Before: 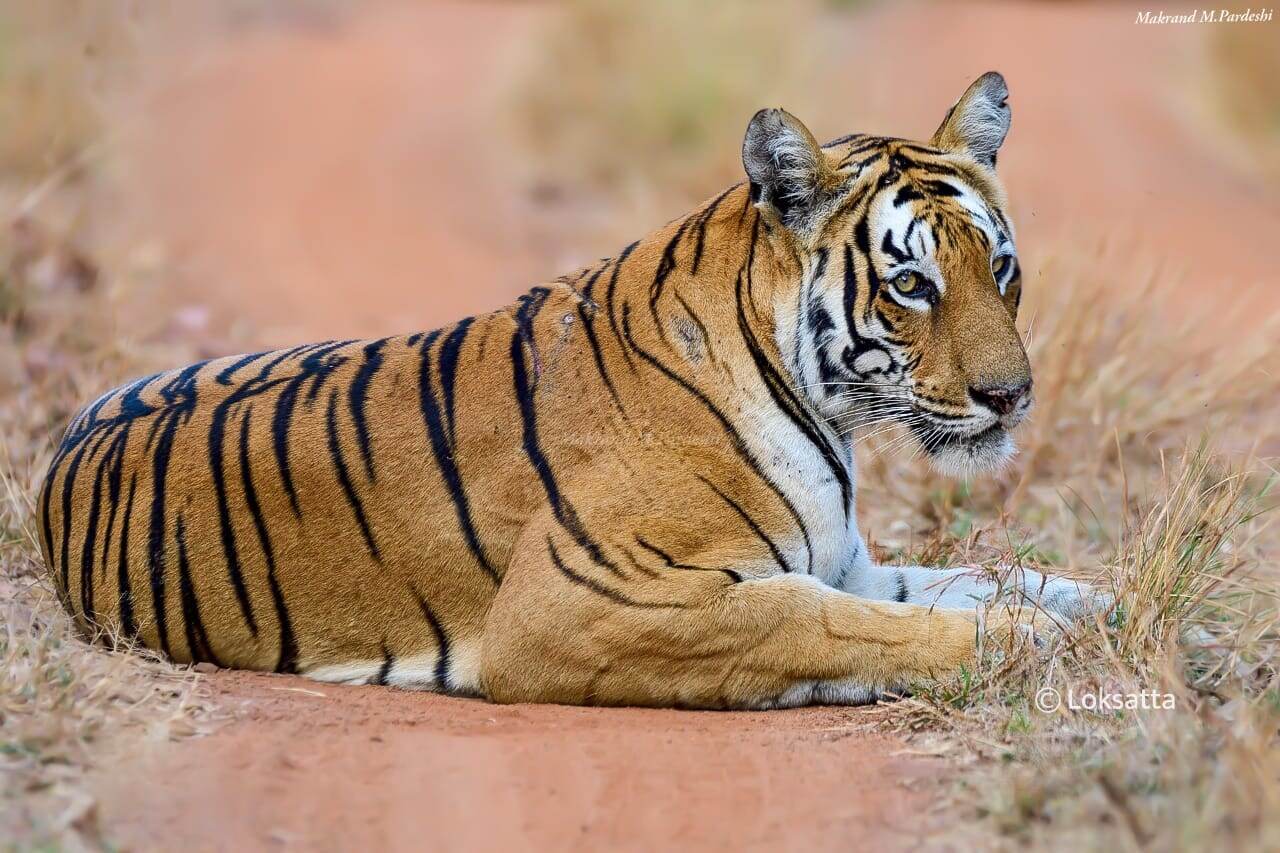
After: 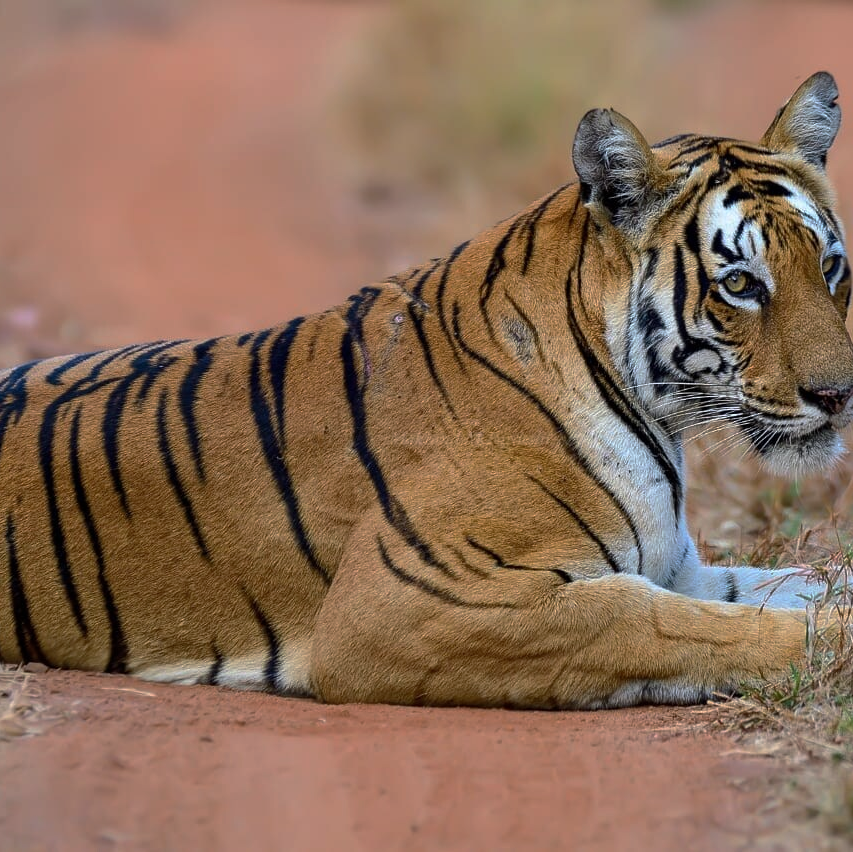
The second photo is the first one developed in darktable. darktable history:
crop and rotate: left 13.342%, right 19.991%
base curve: curves: ch0 [(0, 0) (0.595, 0.418) (1, 1)], preserve colors none
